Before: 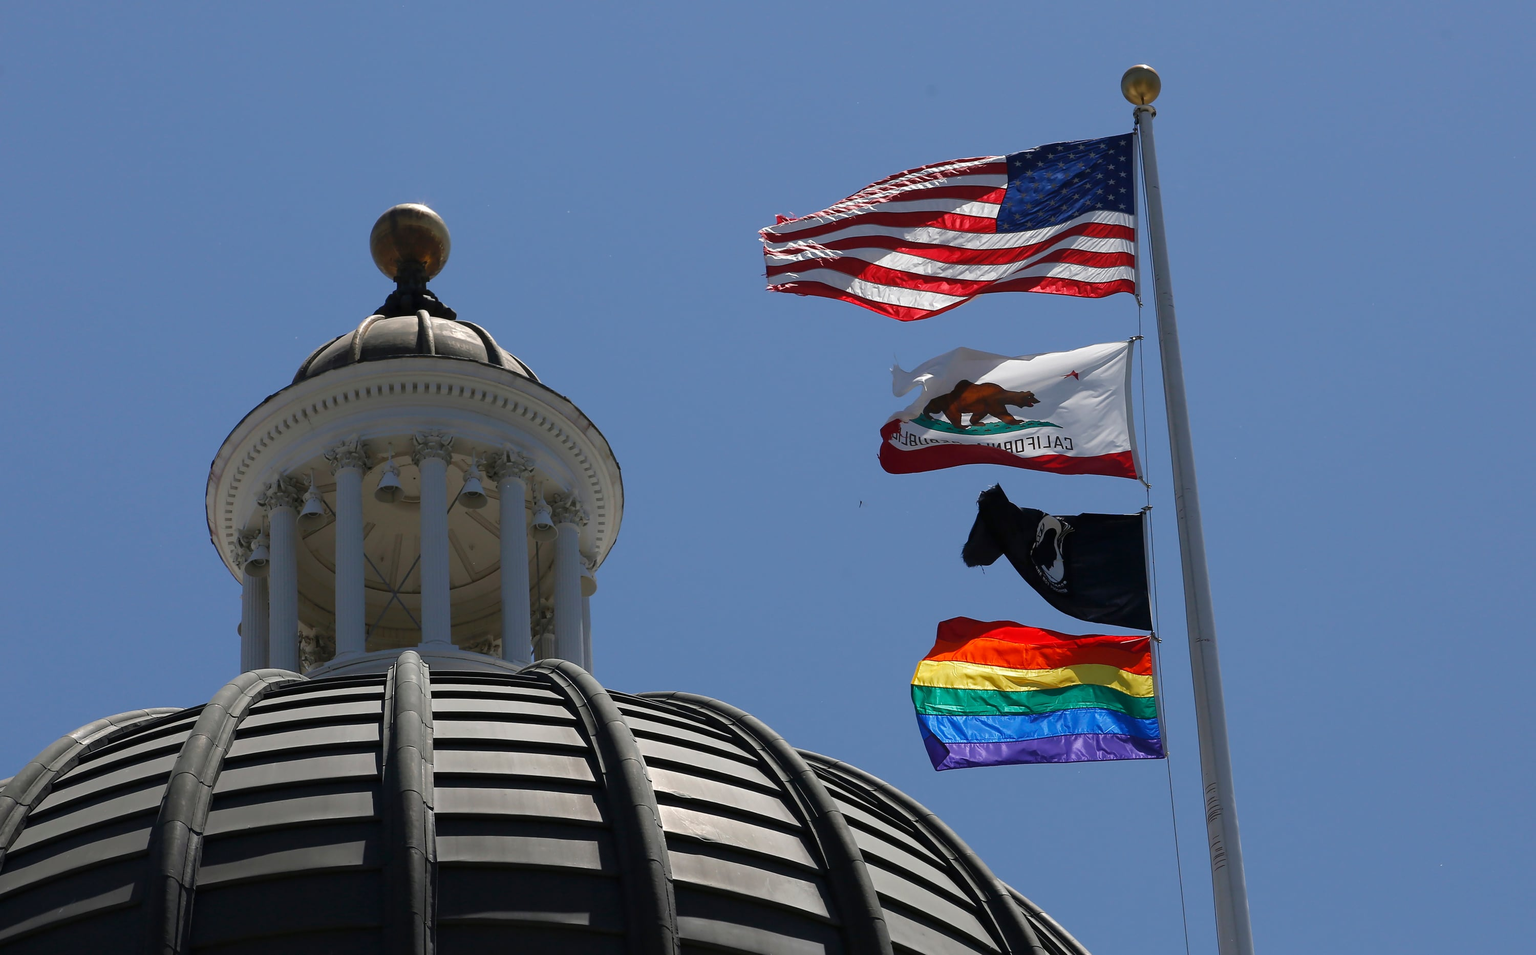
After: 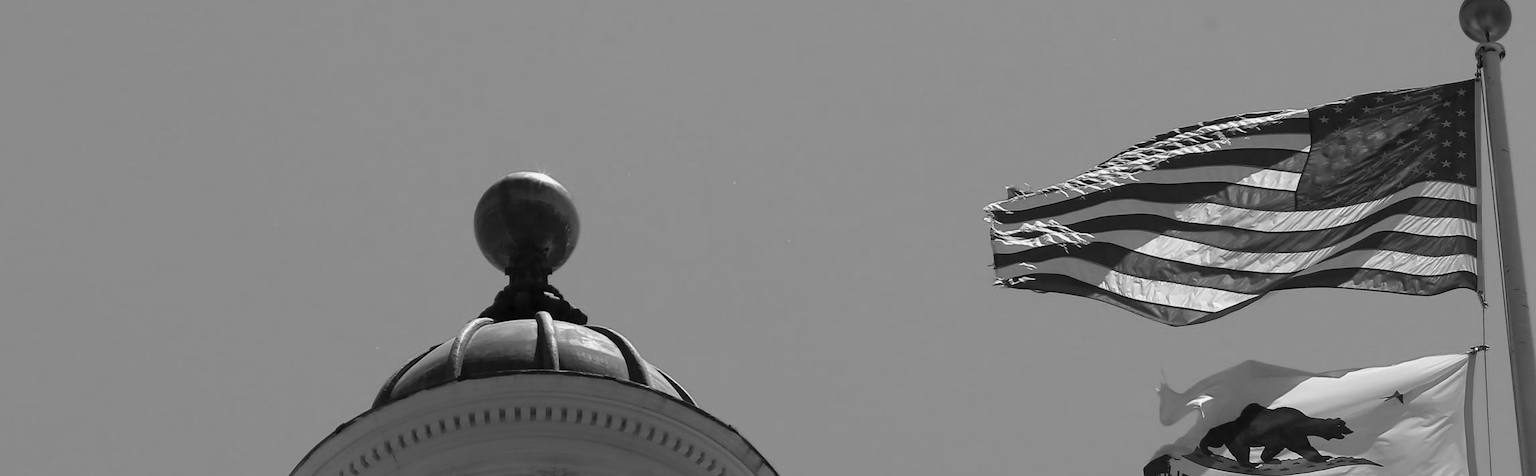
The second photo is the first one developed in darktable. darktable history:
crop: left 0.579%, top 7.627%, right 23.167%, bottom 54.275%
color calibration: output gray [0.246, 0.254, 0.501, 0], gray › normalize channels true, illuminant same as pipeline (D50), adaptation XYZ, x 0.346, y 0.359, gamut compression 0
